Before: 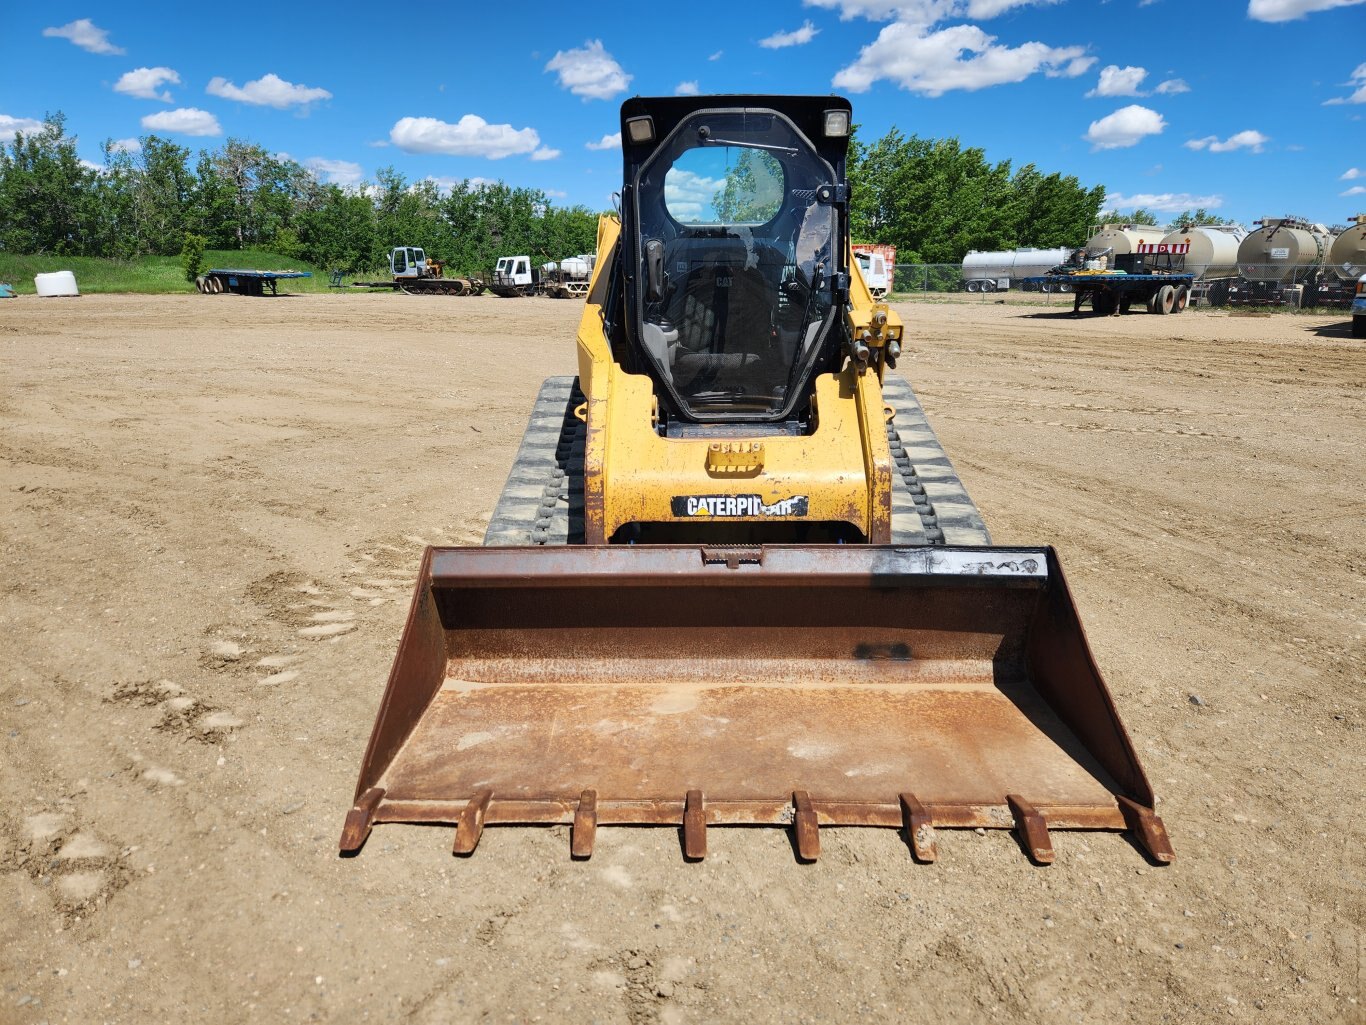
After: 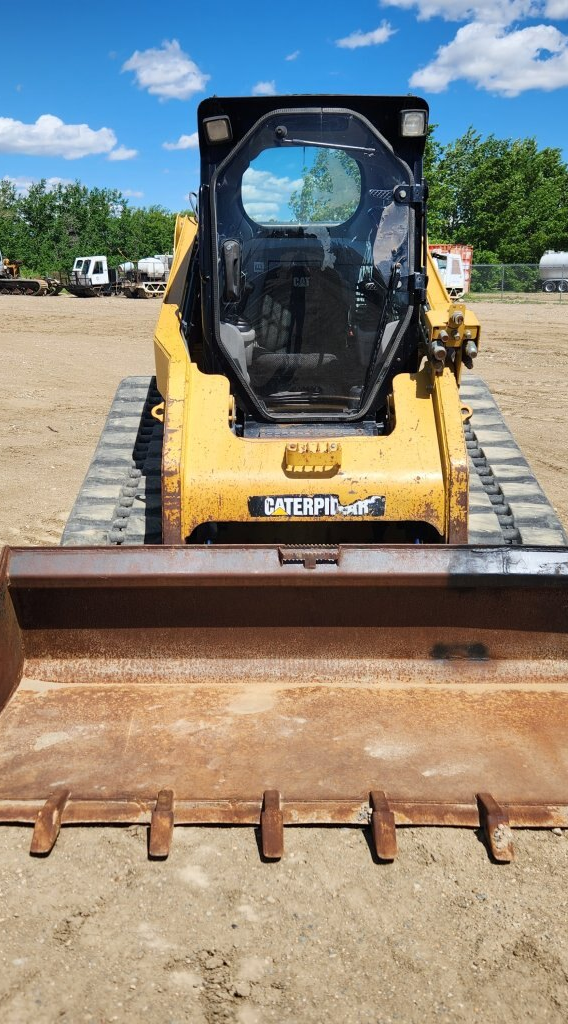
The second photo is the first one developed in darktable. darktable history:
crop: left 30.985%, right 27.411%
